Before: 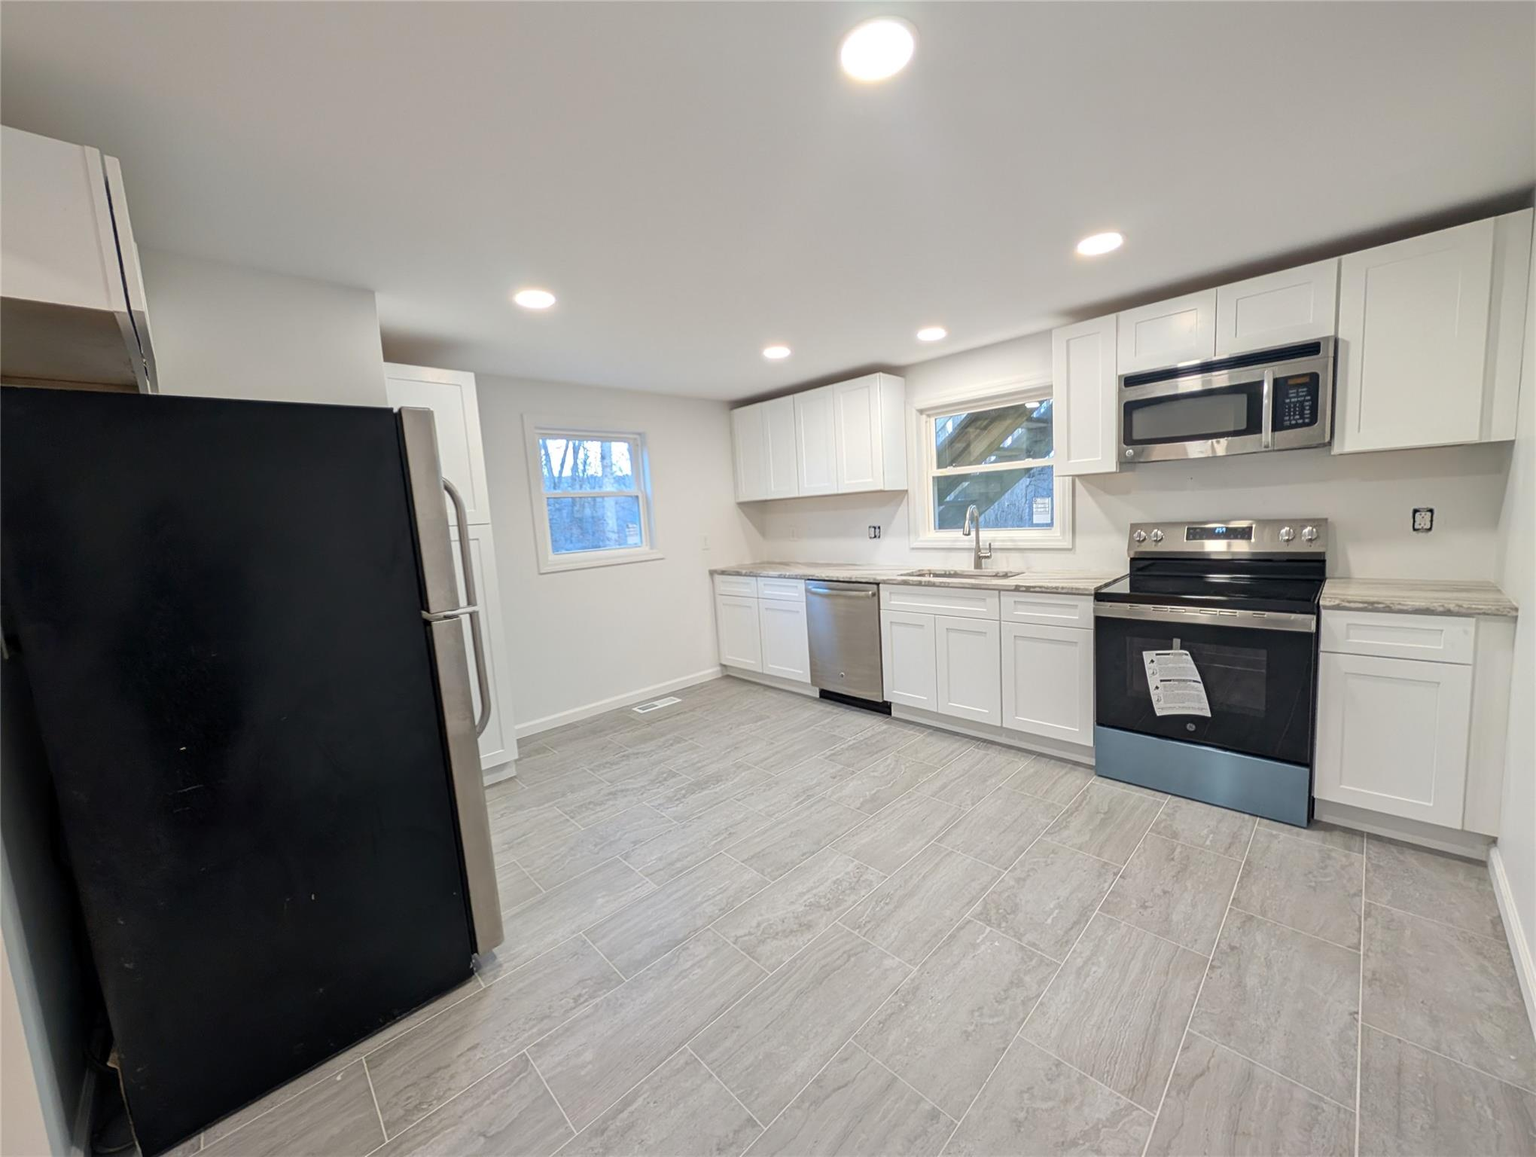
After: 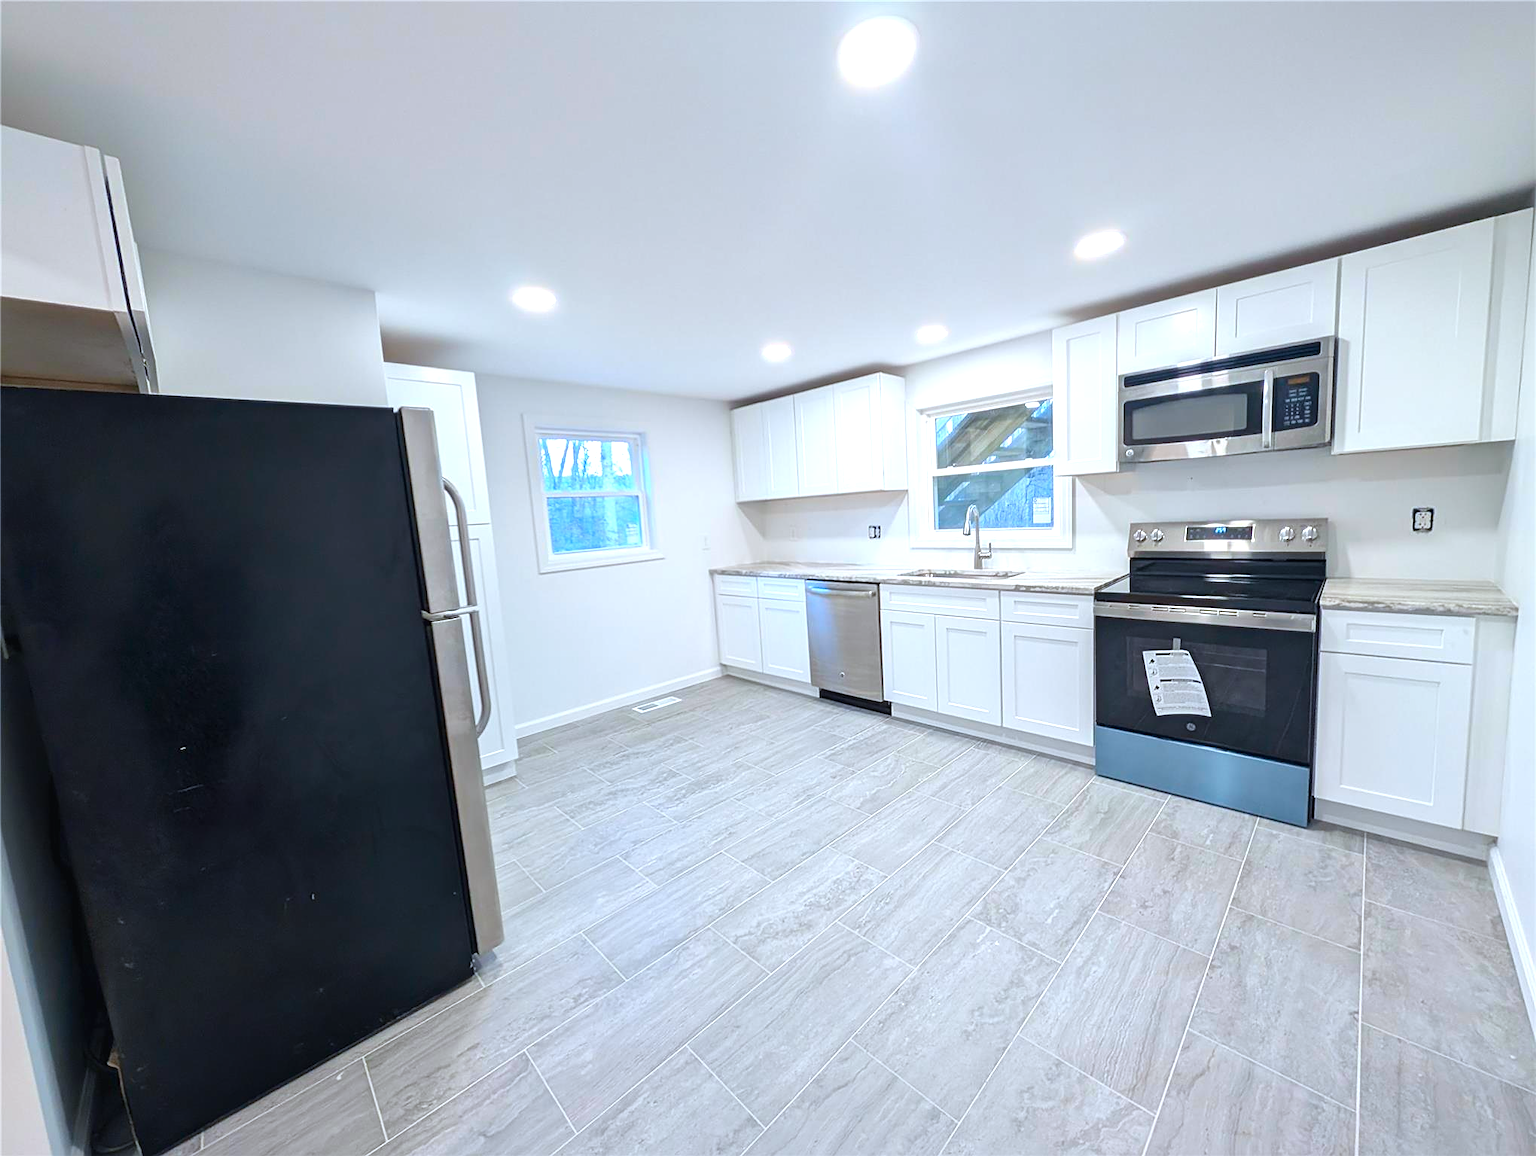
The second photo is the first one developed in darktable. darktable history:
sharpen: radius 0.984, amount 0.607
exposure: black level correction -0.002, exposure 0.536 EV, compensate highlight preservation false
color balance rgb: linear chroma grading › shadows 19.429%, linear chroma grading › highlights 3.653%, linear chroma grading › mid-tones 10.251%, perceptual saturation grading › global saturation 0.738%, global vibrance 20%
color calibration: x 0.371, y 0.377, temperature 4288.55 K
